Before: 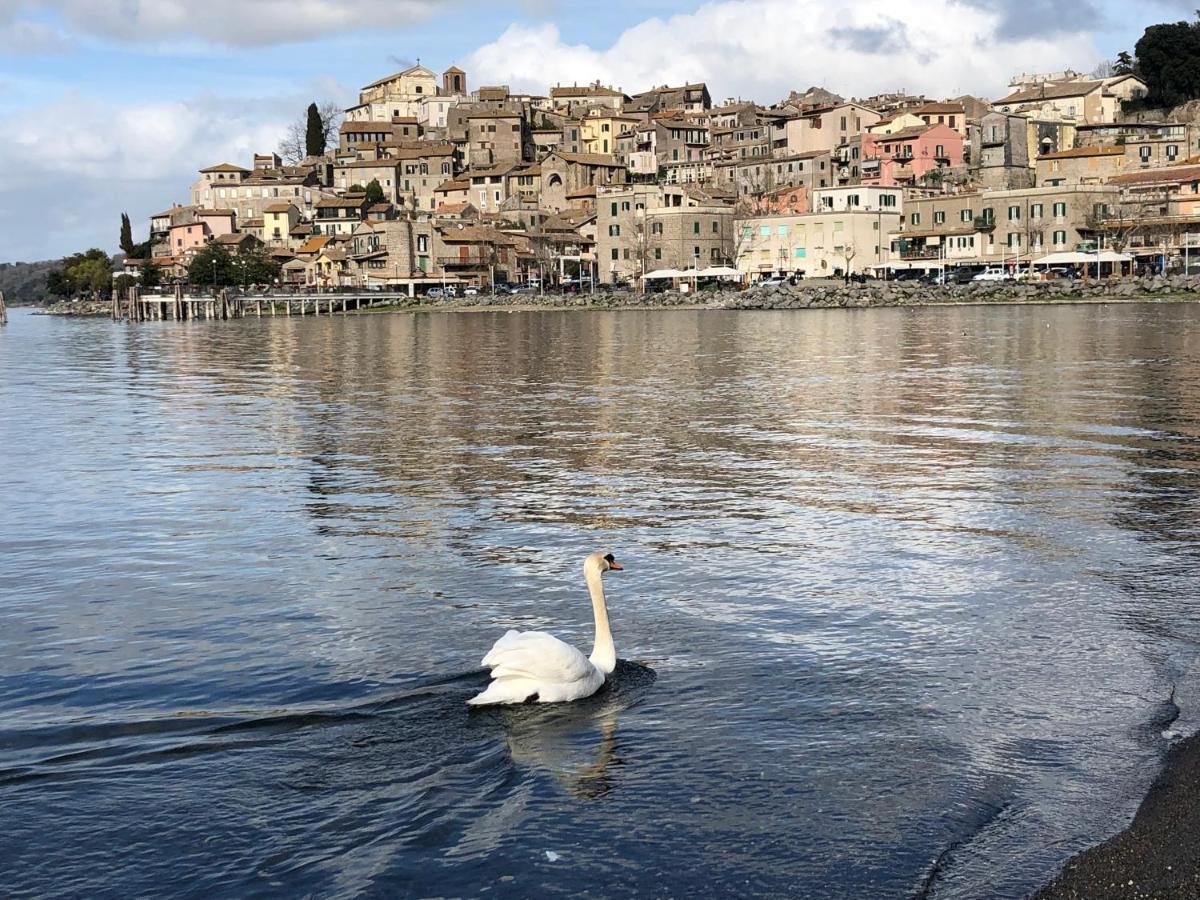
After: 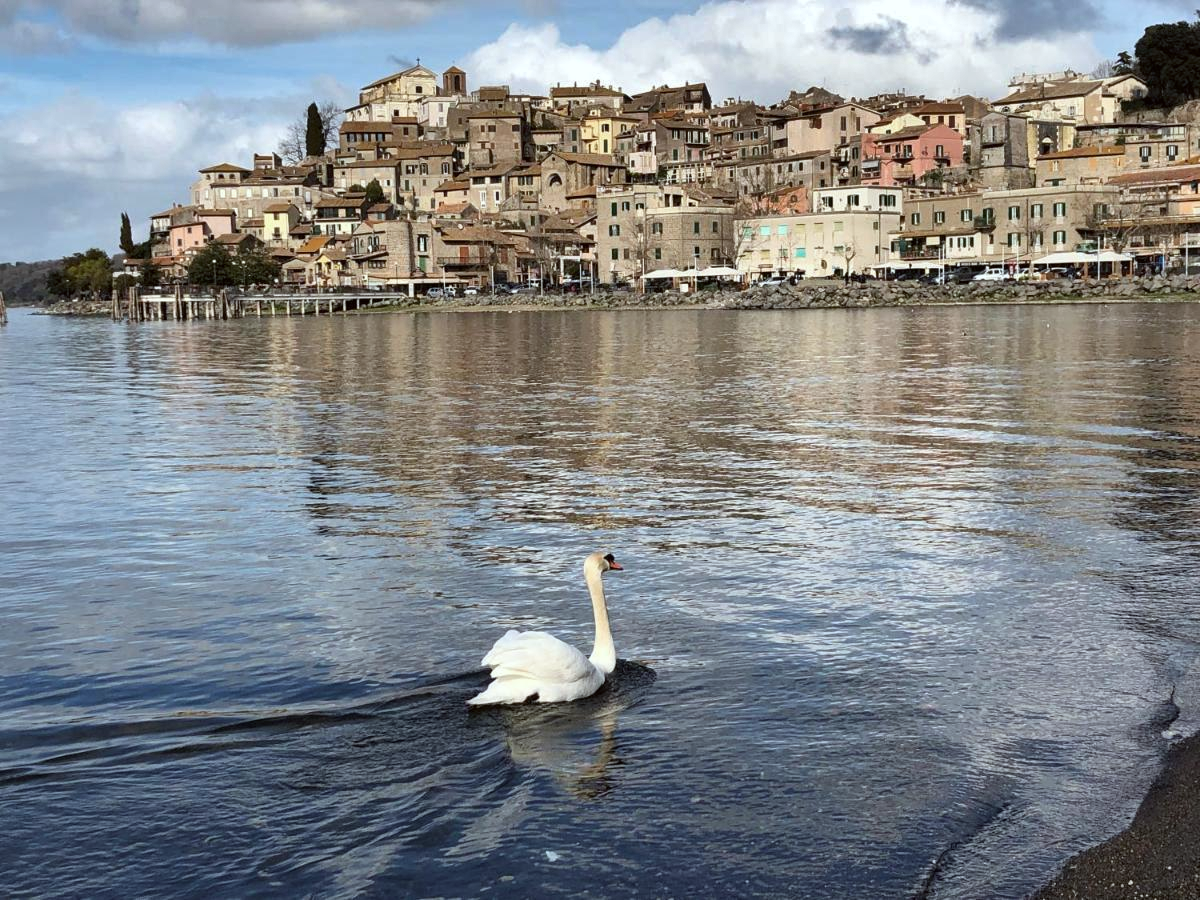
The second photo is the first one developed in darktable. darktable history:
shadows and highlights: shadows 30.61, highlights -63.15, soften with gaussian
color correction: highlights a* -2.82, highlights b* -2.72, shadows a* 2.34, shadows b* 2.93
